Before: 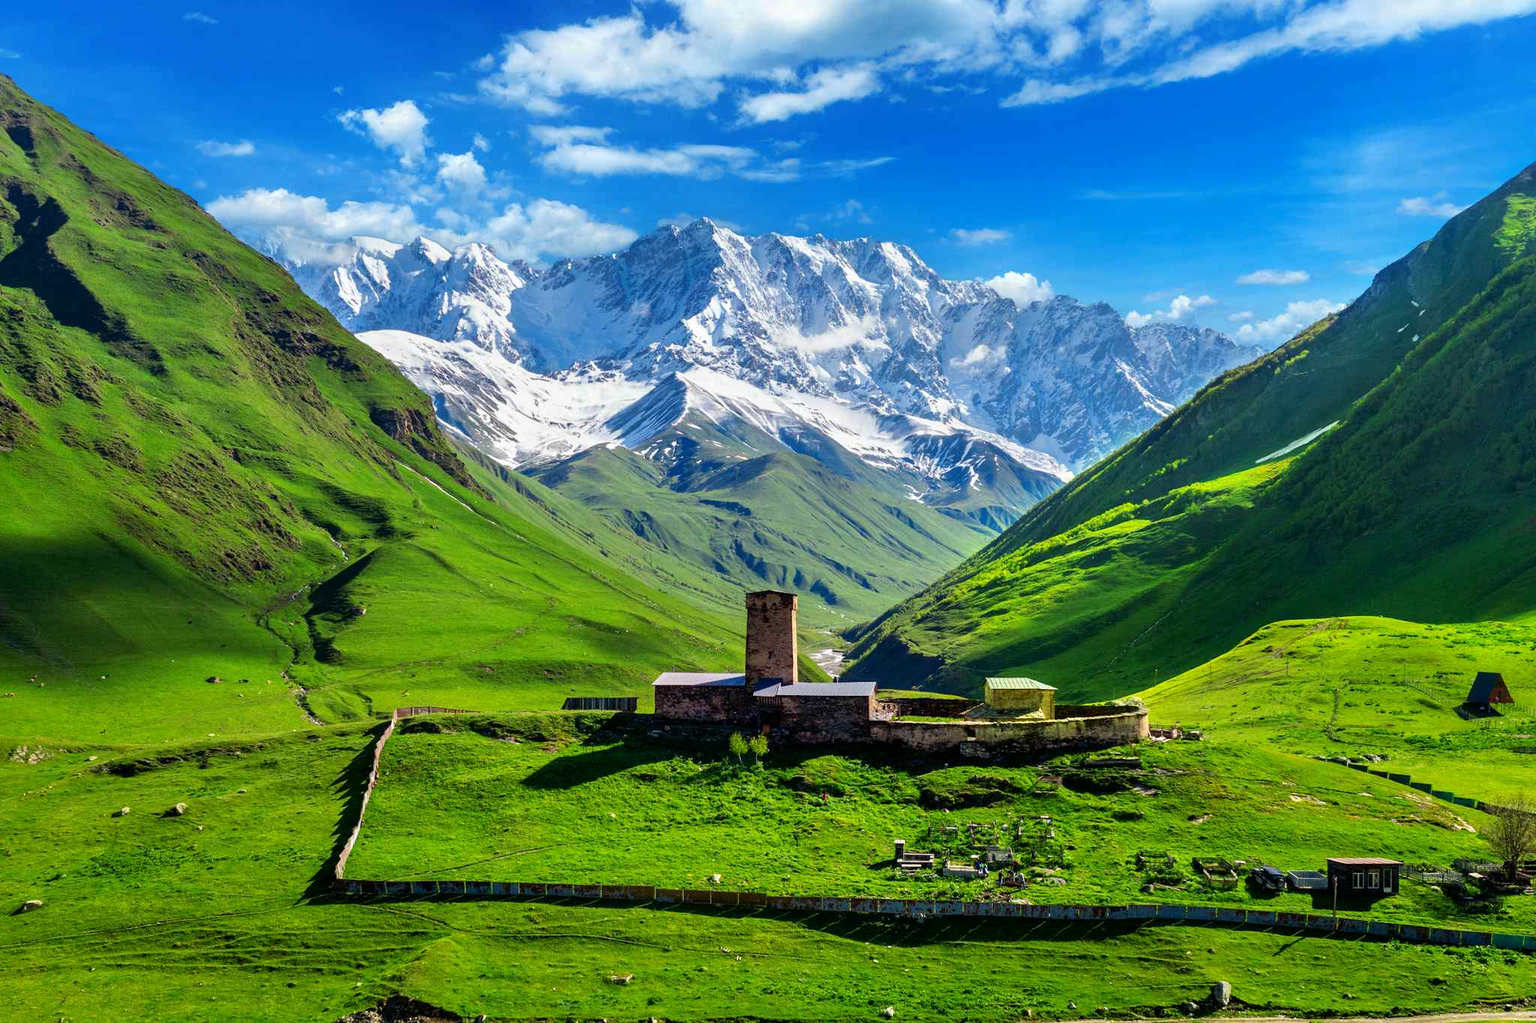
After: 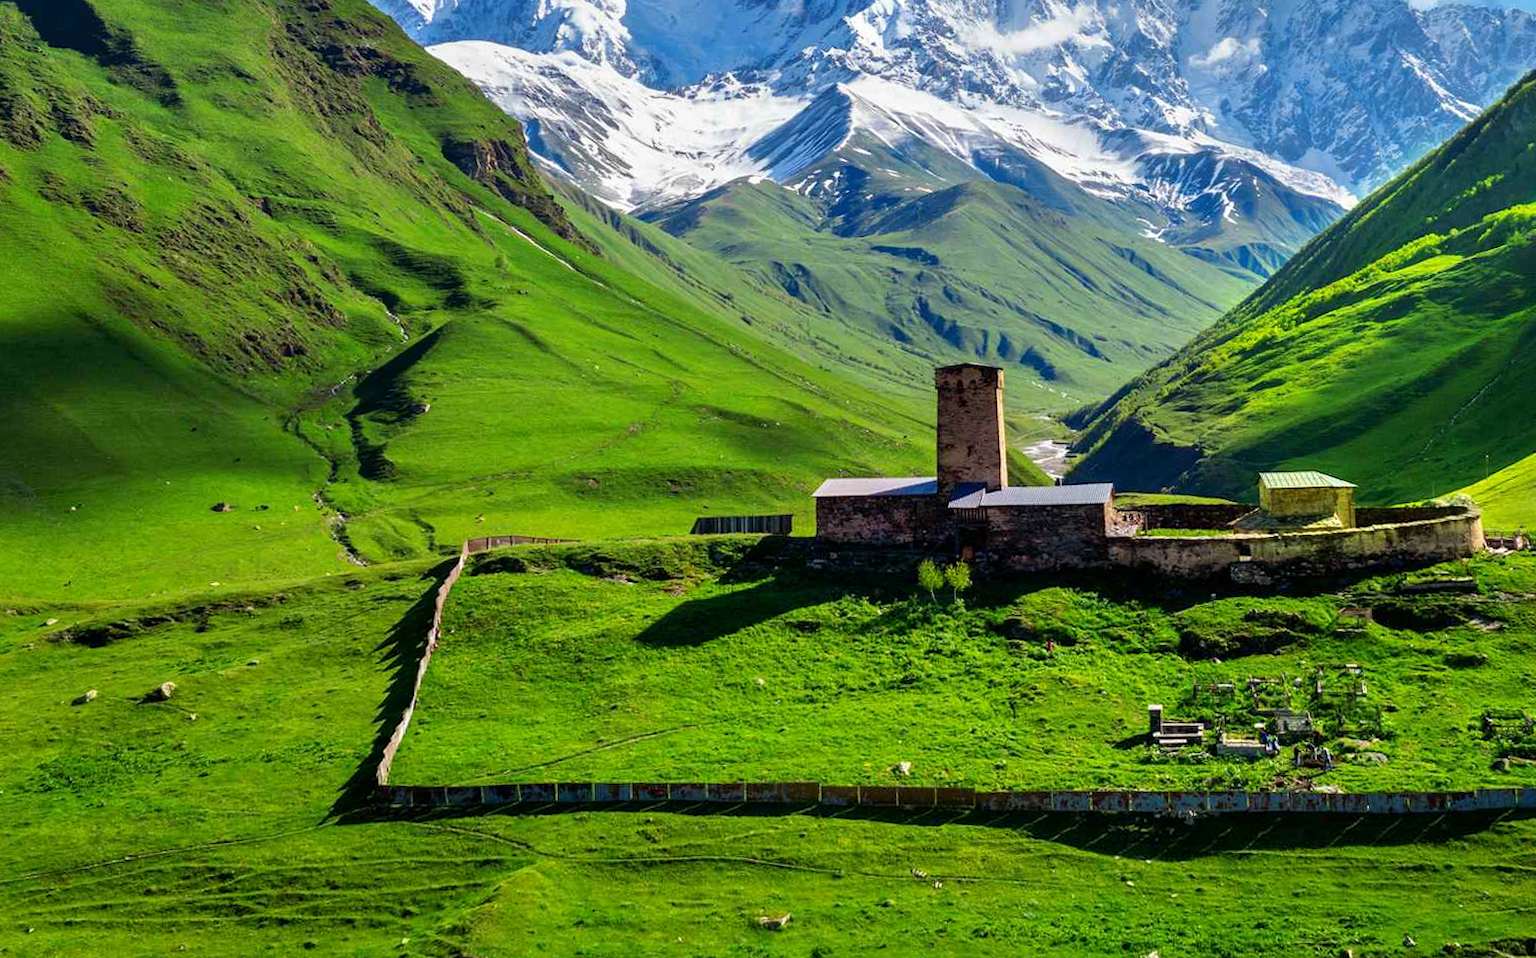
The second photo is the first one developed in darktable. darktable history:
rotate and perspective: rotation -1.68°, lens shift (vertical) -0.146, crop left 0.049, crop right 0.912, crop top 0.032, crop bottom 0.96
crop: top 26.531%, right 17.959%
